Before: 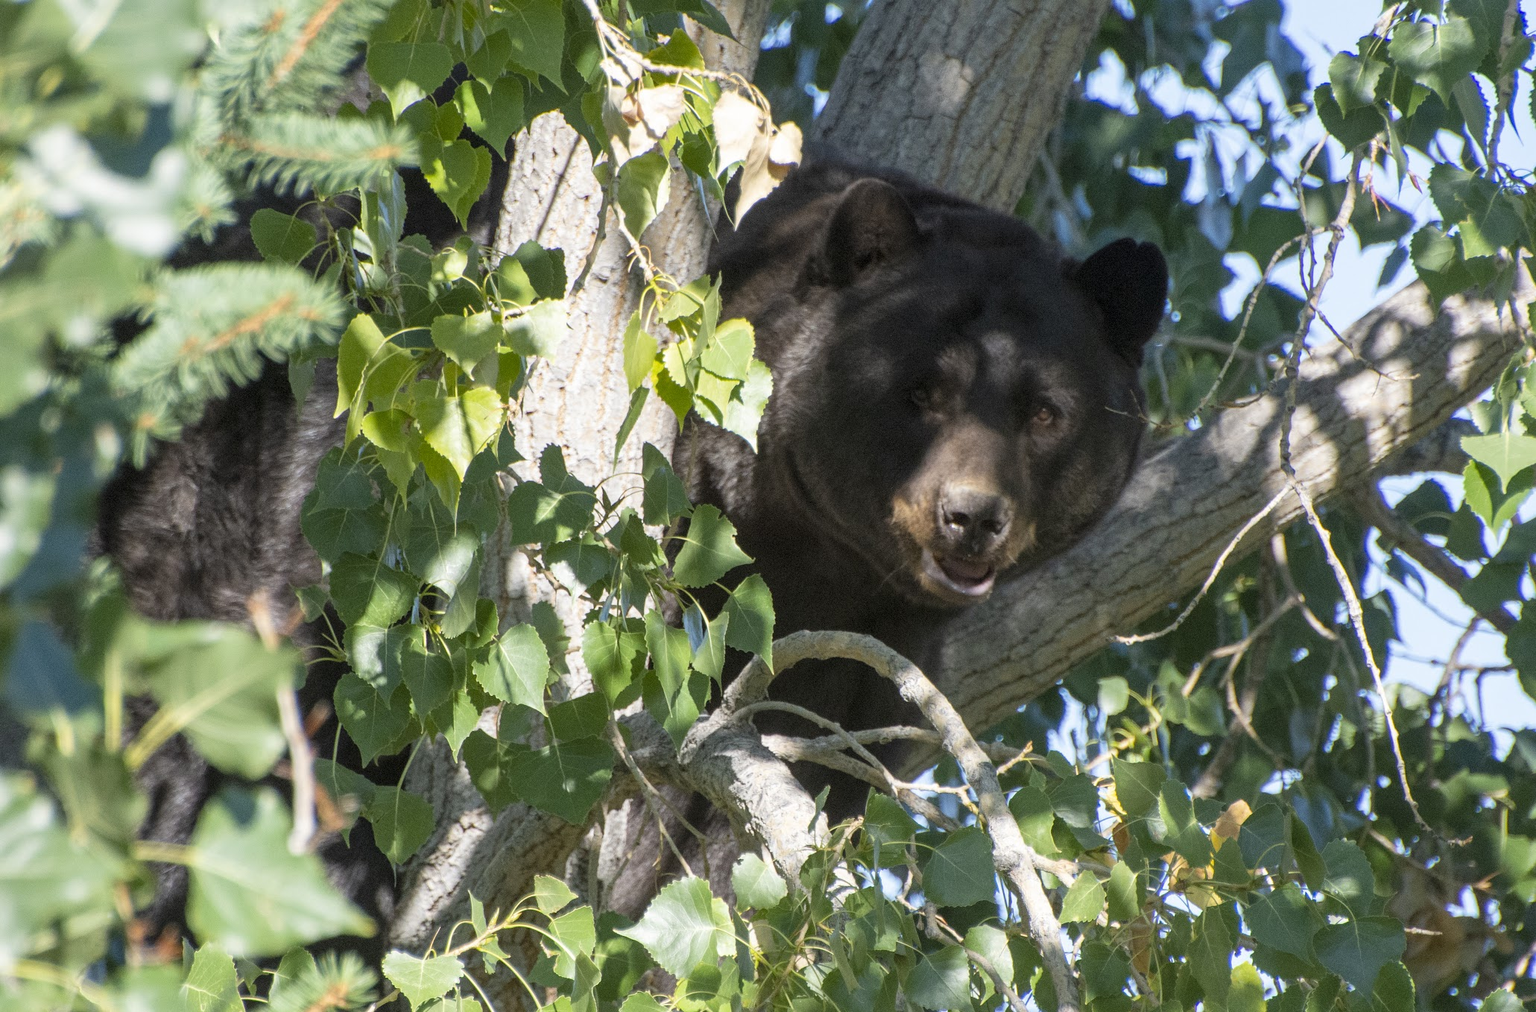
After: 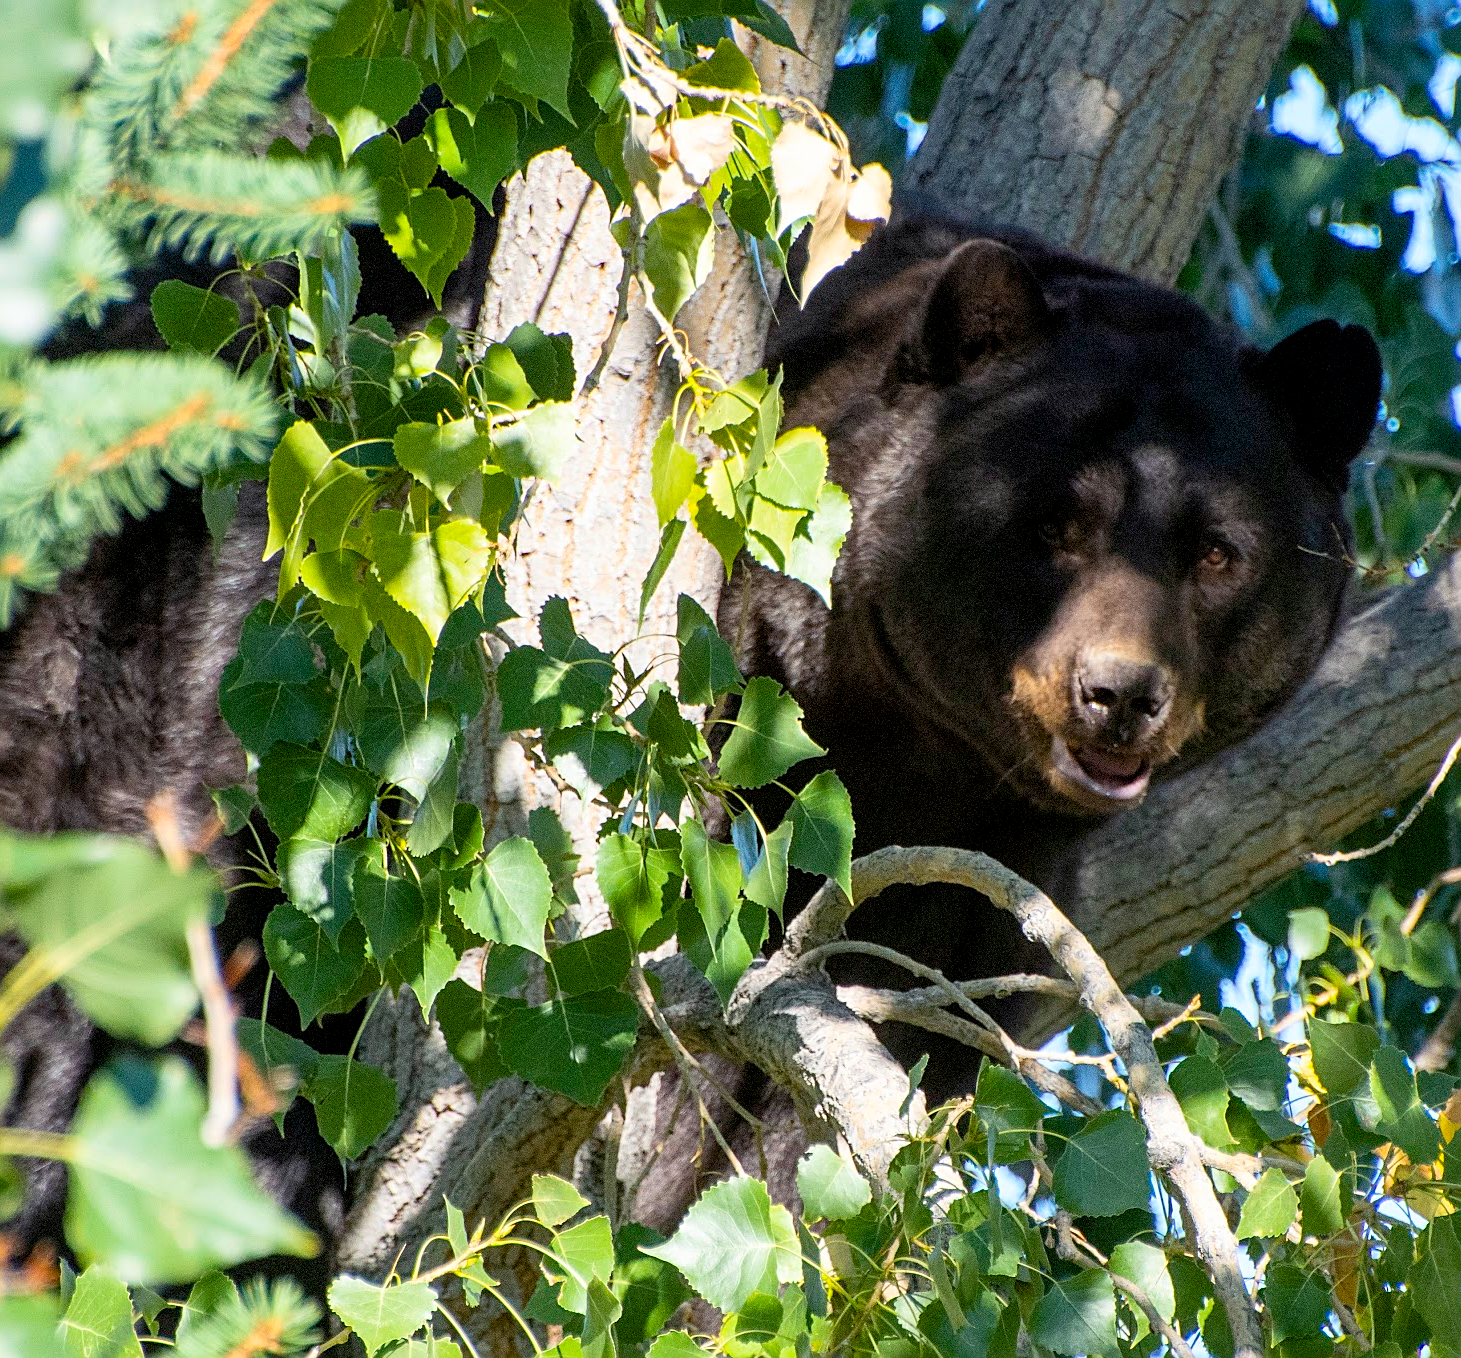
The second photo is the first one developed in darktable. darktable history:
color balance rgb: shadows lift › chroma 3.048%, shadows lift › hue 278.78°, global offset › luminance -0.853%, perceptual saturation grading › global saturation 30.218%, global vibrance 9.649%
sharpen: on, module defaults
crop and rotate: left 9.007%, right 20.103%
contrast brightness saturation: contrast 0.152, brightness 0.048
